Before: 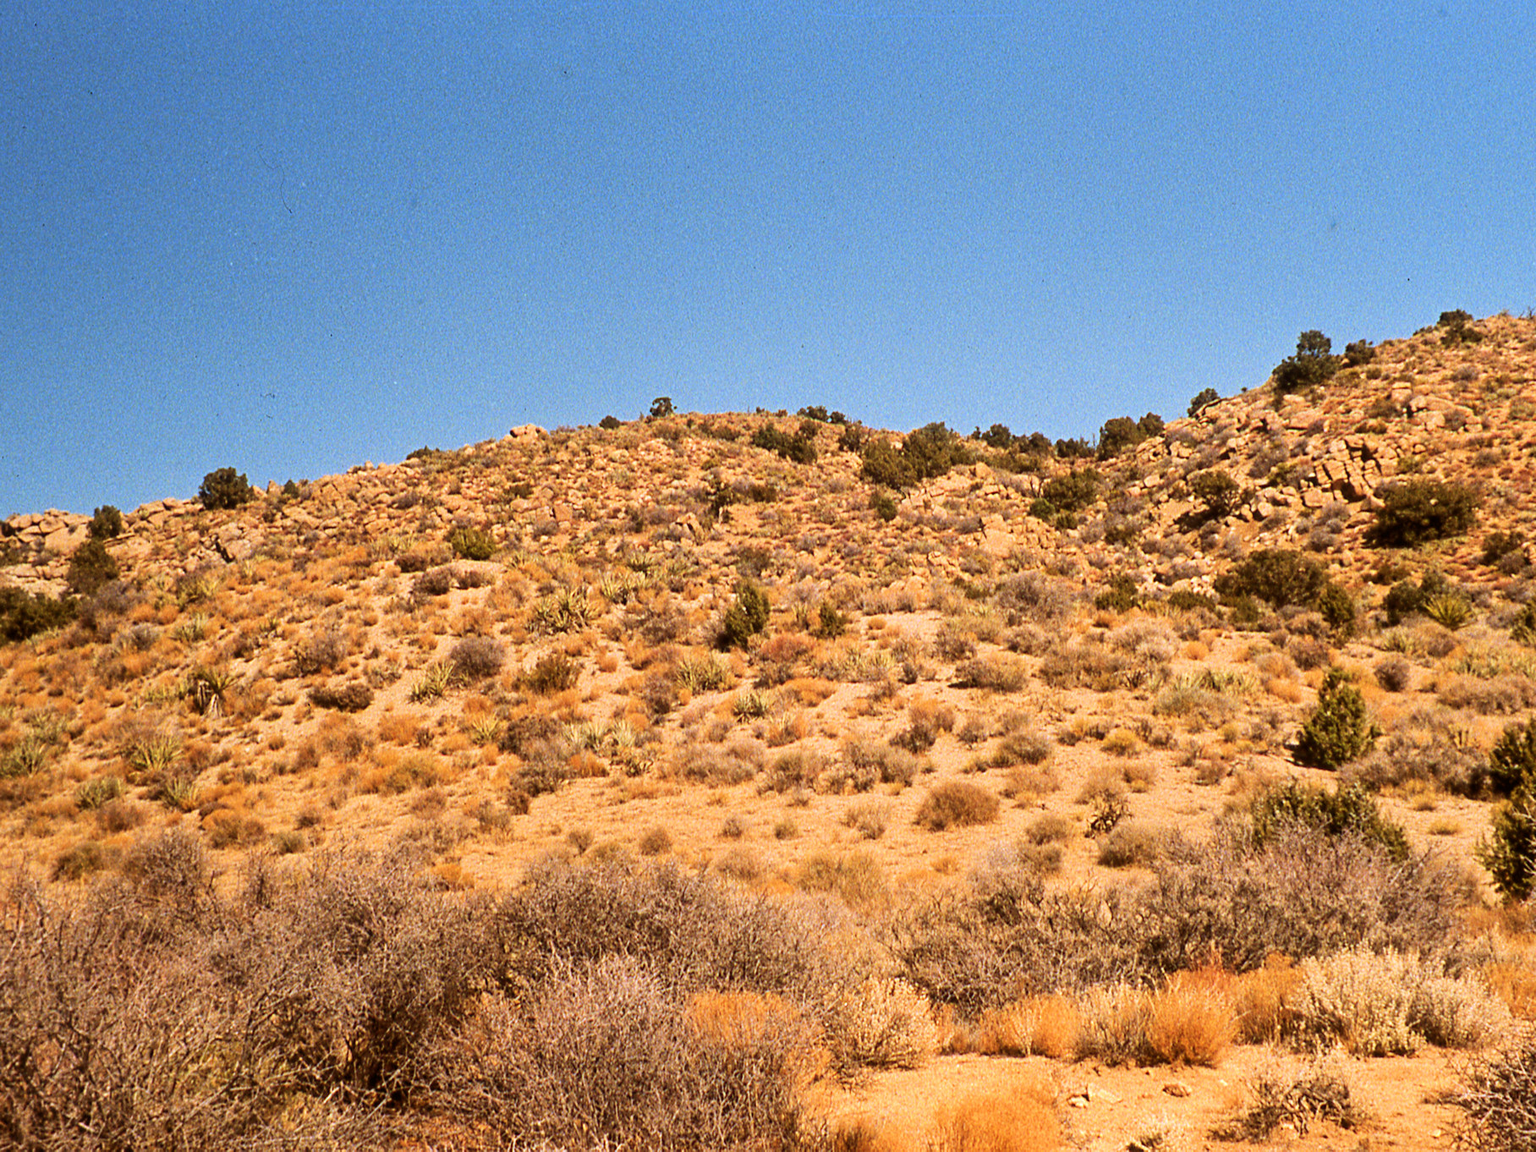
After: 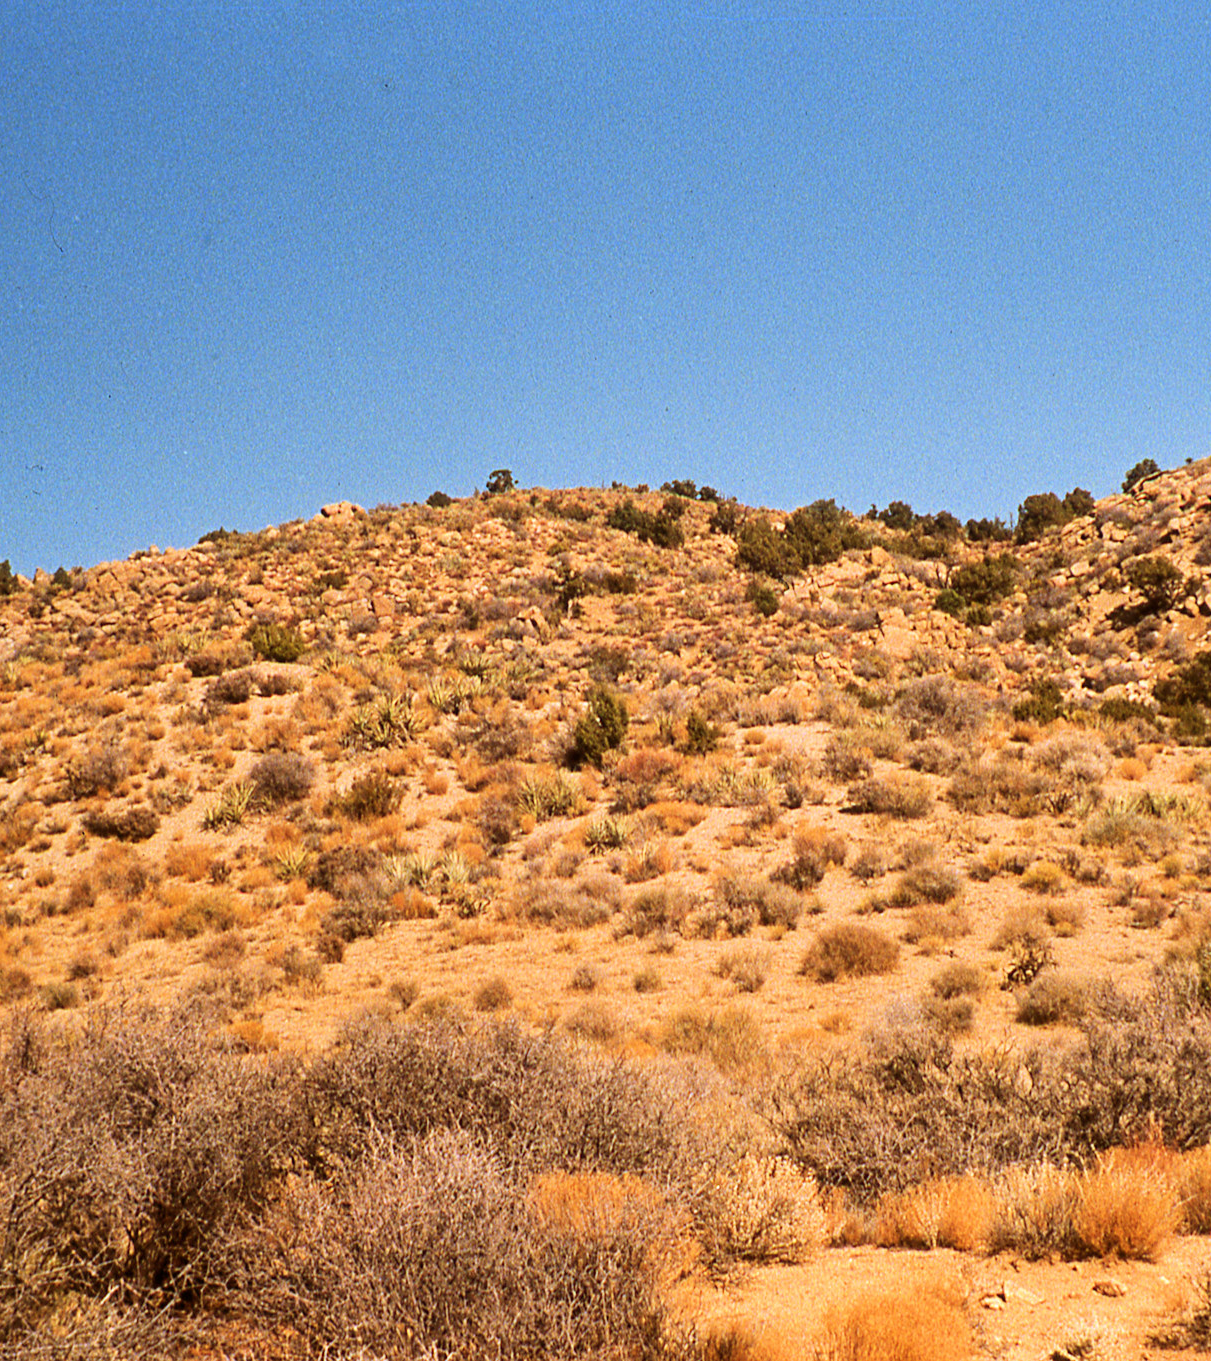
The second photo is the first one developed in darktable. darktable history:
crop and rotate: left 15.559%, right 17.748%
